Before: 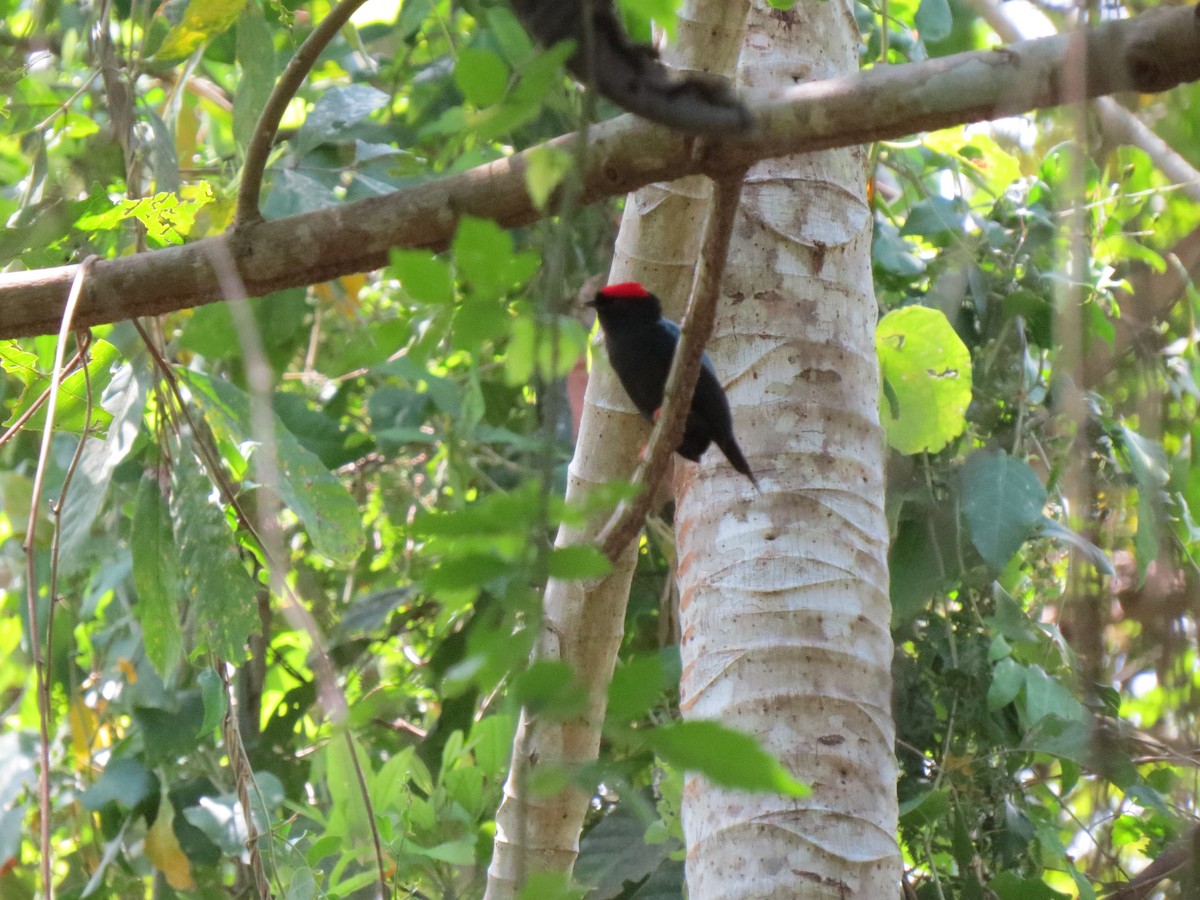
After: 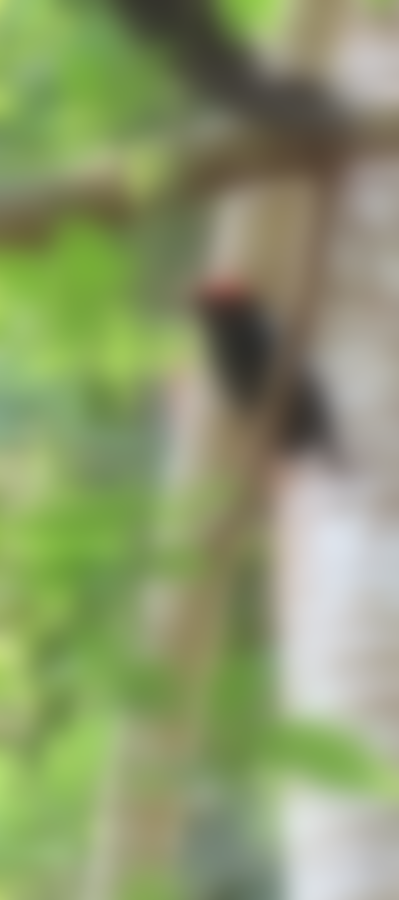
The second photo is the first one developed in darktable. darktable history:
crop: left 33.36%, right 33.36%
soften: size 10%, saturation 50%, brightness 0.2 EV, mix 10%
lowpass: radius 16, unbound 0
exposure: exposure 0.64 EV, compensate highlight preservation false
